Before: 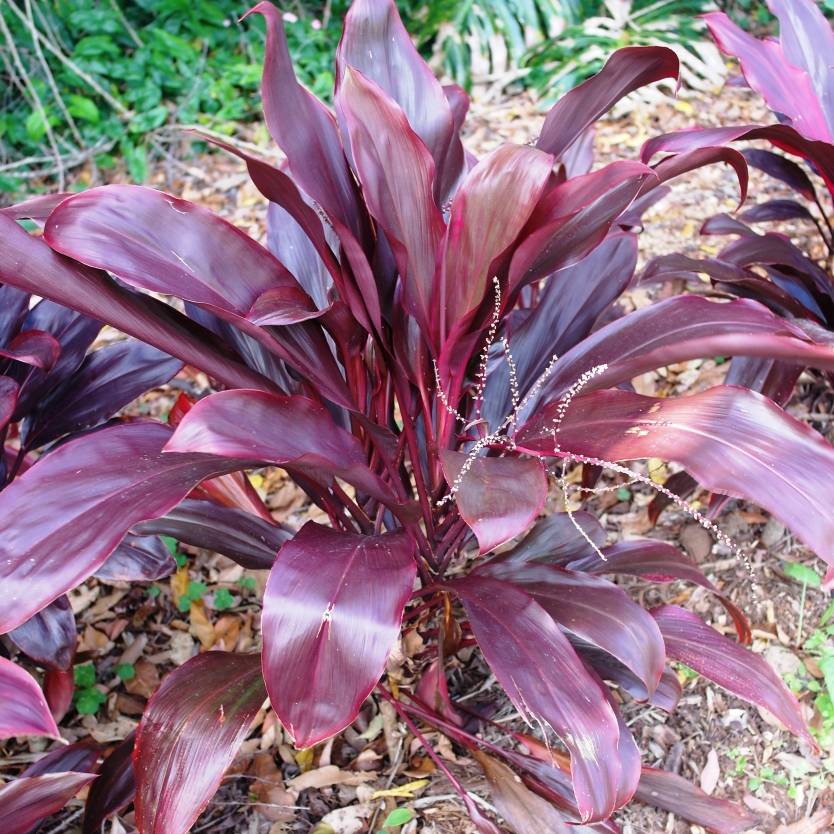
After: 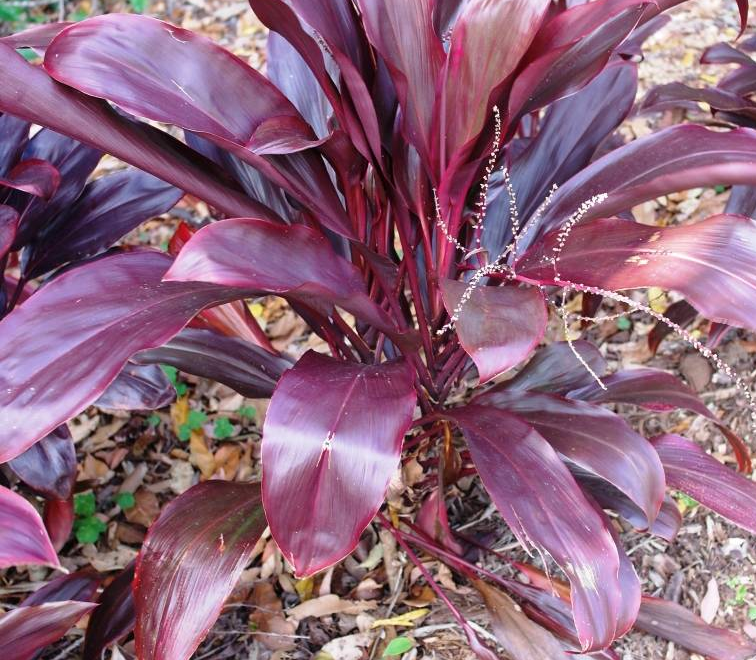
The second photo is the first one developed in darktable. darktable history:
crop: top 20.516%, right 9.32%, bottom 0.313%
